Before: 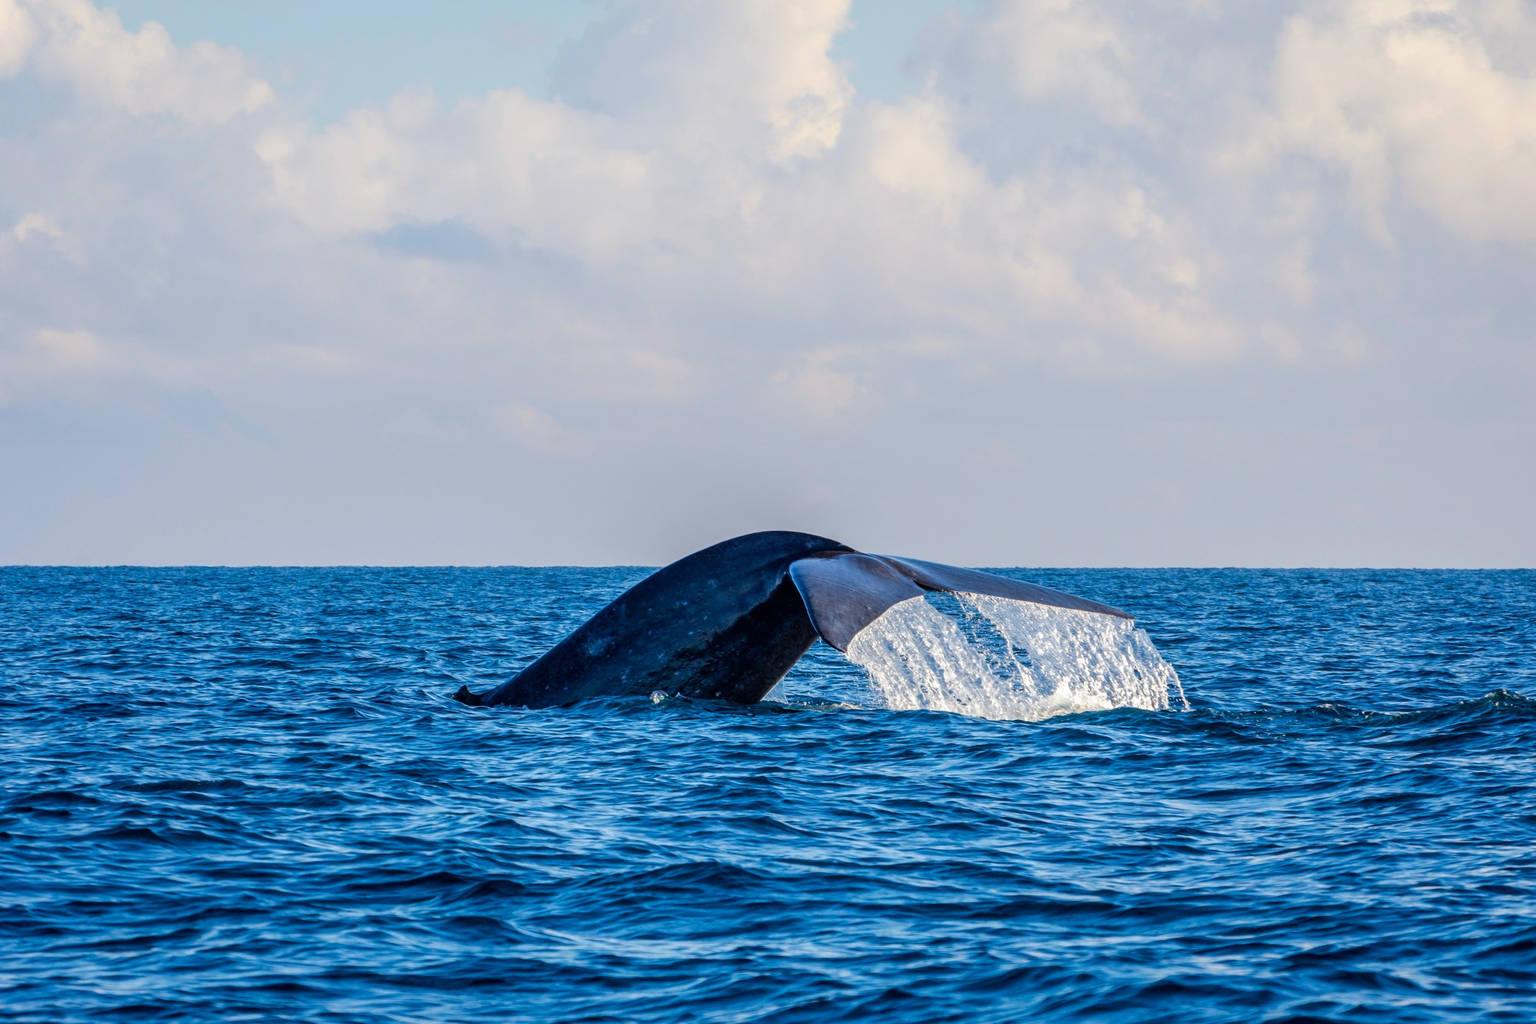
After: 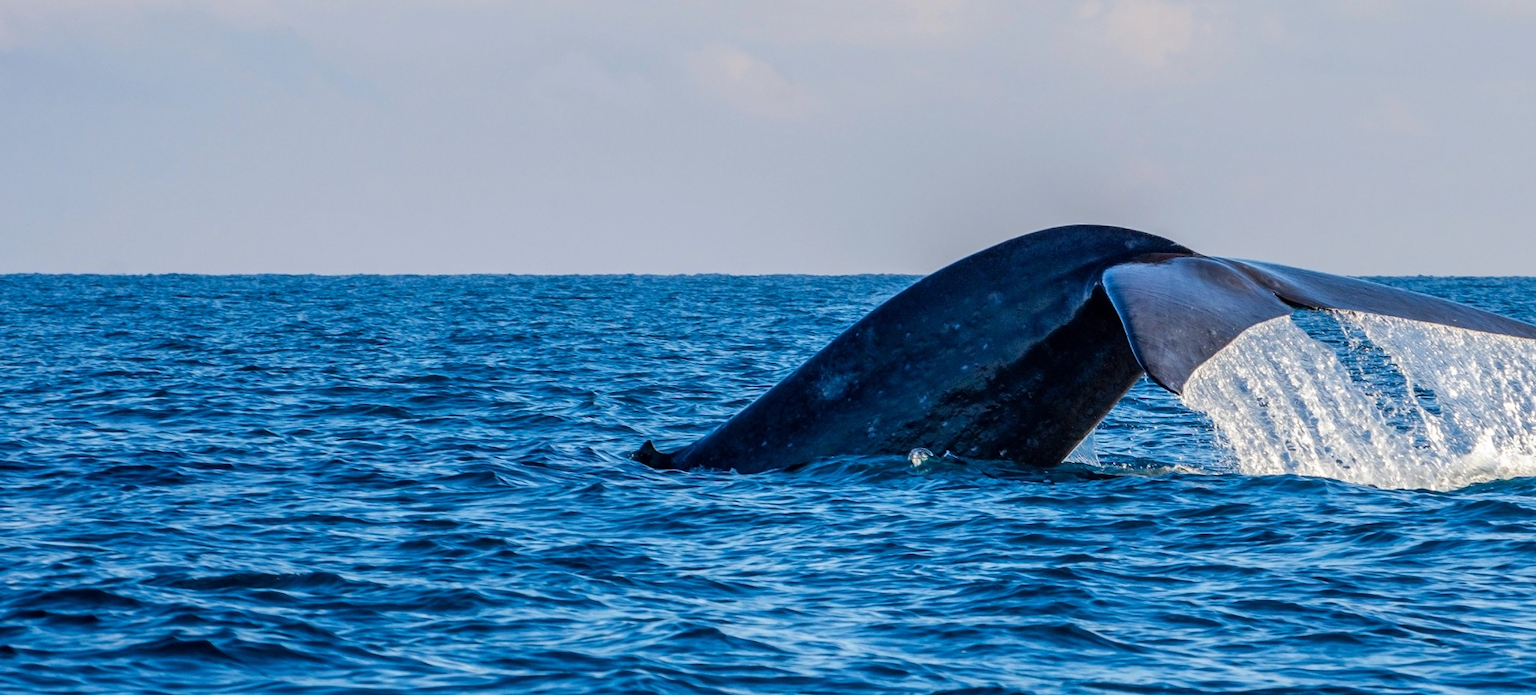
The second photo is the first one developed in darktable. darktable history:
crop: top 36.154%, right 28.363%, bottom 15.179%
